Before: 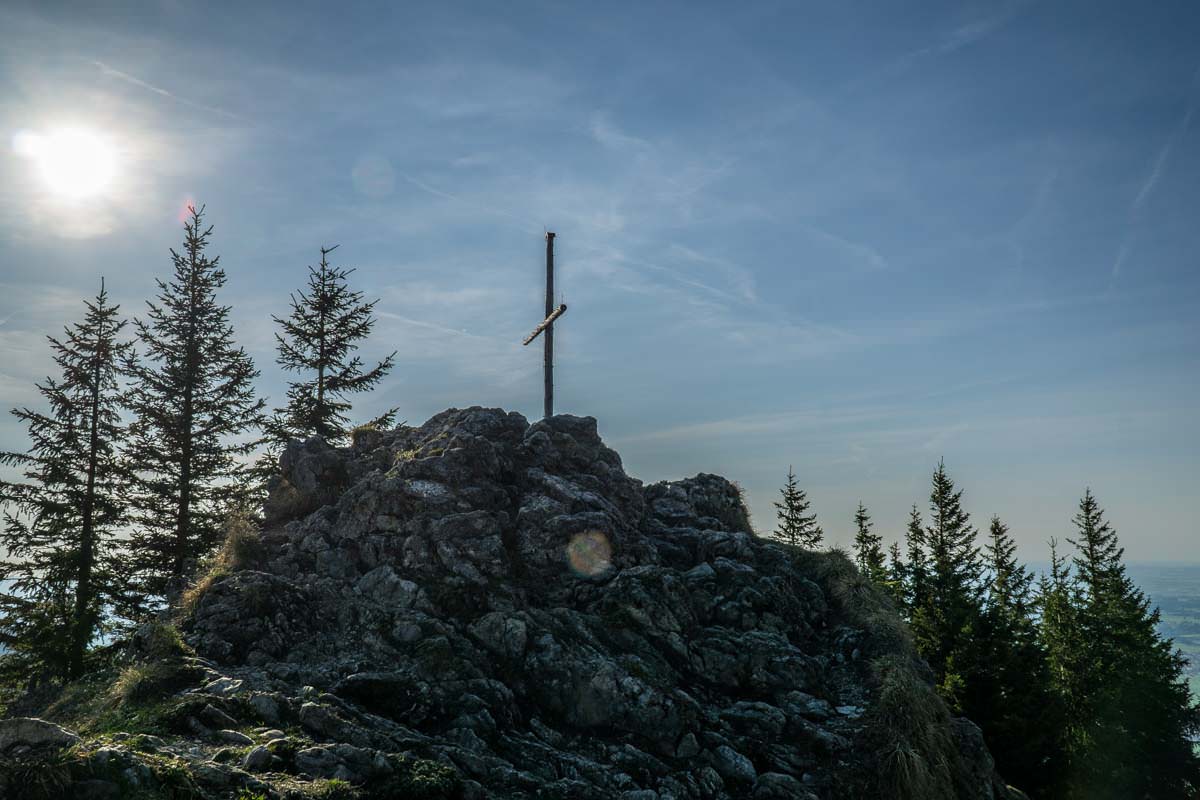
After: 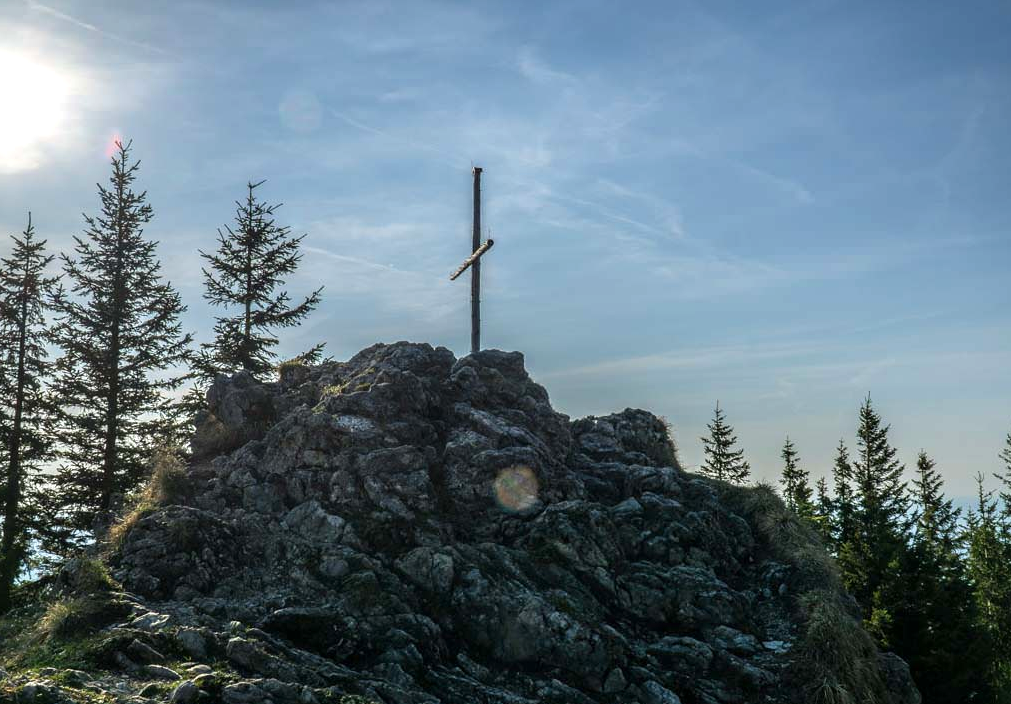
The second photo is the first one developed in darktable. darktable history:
crop: left 6.132%, top 8.159%, right 9.534%, bottom 3.755%
exposure: exposure 0.434 EV, compensate exposure bias true, compensate highlight preservation false
